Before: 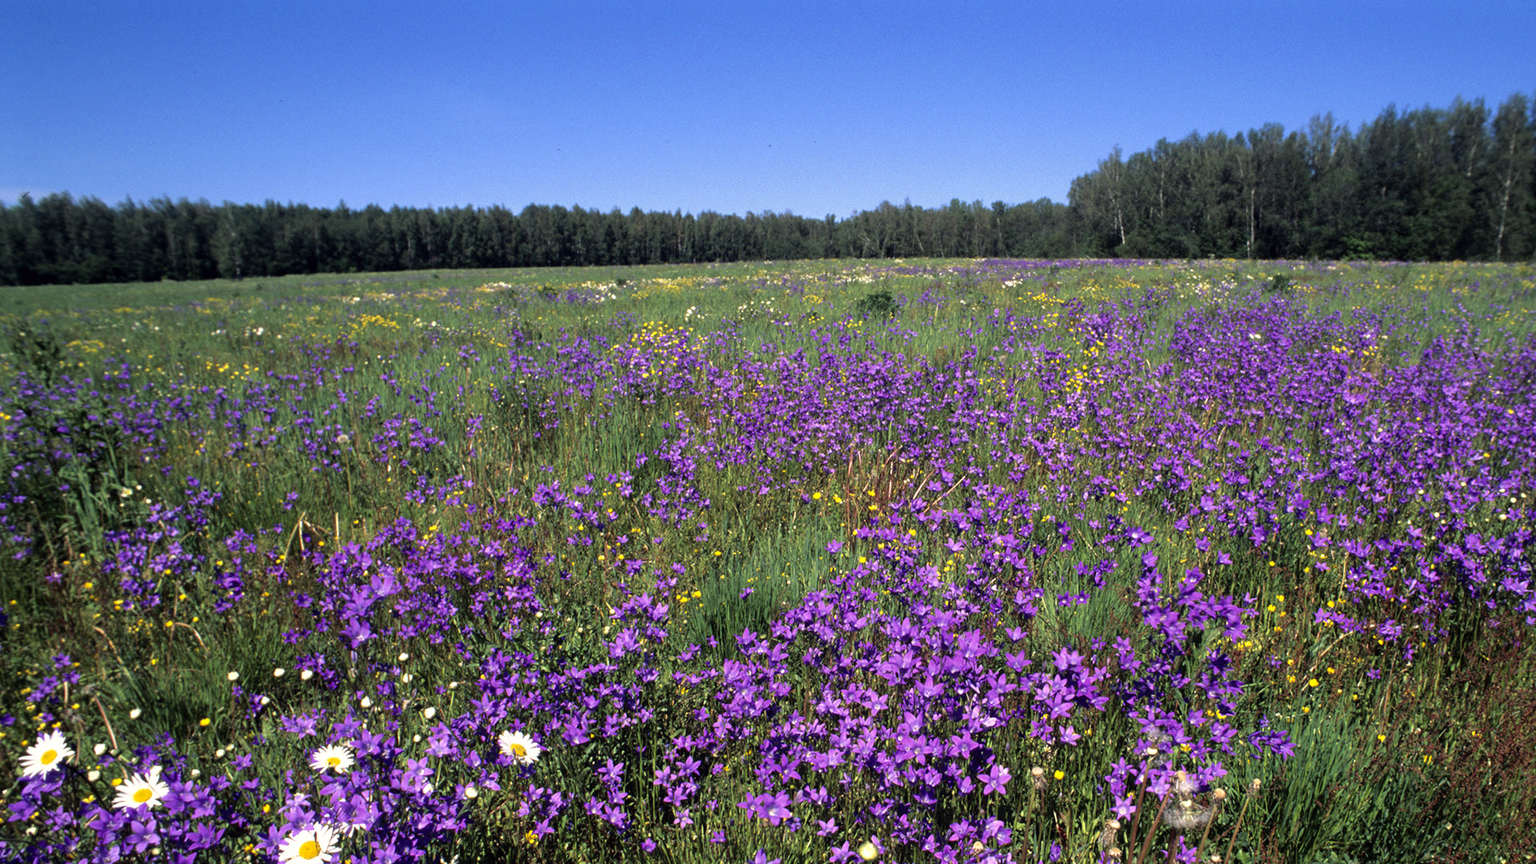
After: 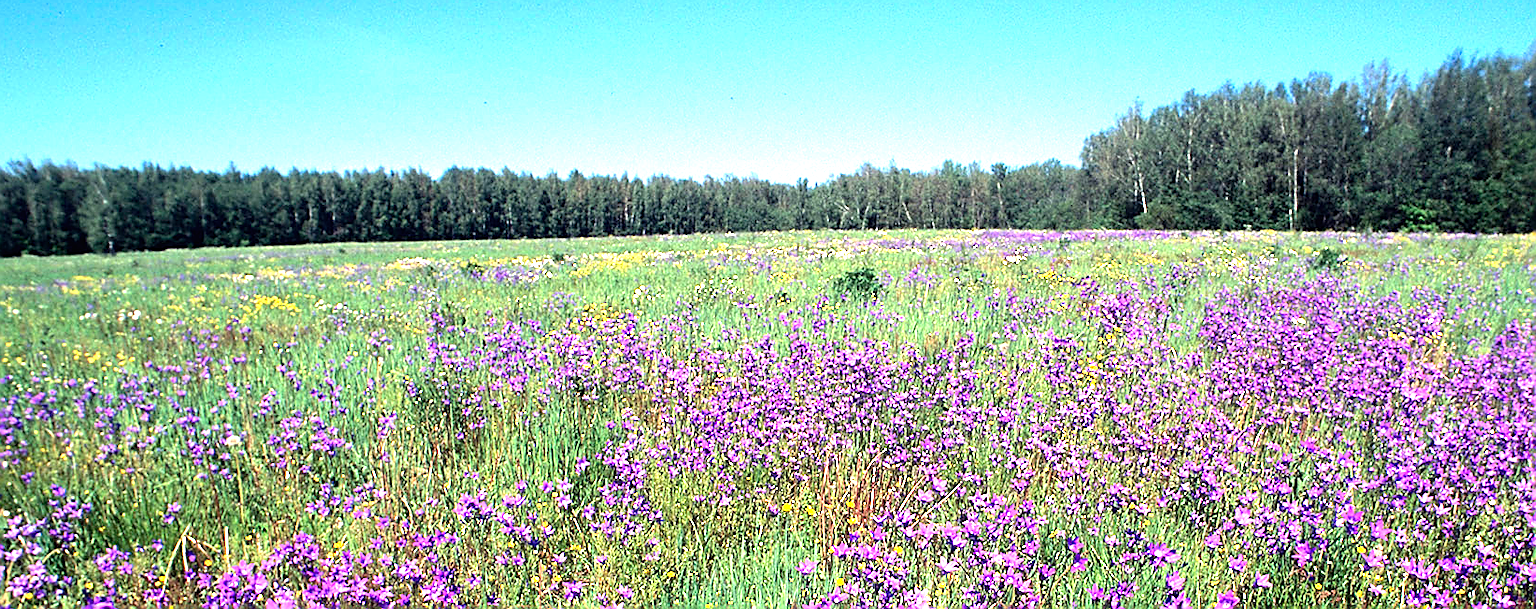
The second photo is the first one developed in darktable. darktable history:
sharpen: radius 1.4, amount 1.25, threshold 0.7
crop and rotate: left 9.345%, top 7.22%, right 4.982%, bottom 32.331%
exposure: black level correction 0, exposure 1.75 EV, compensate exposure bias true, compensate highlight preservation false
